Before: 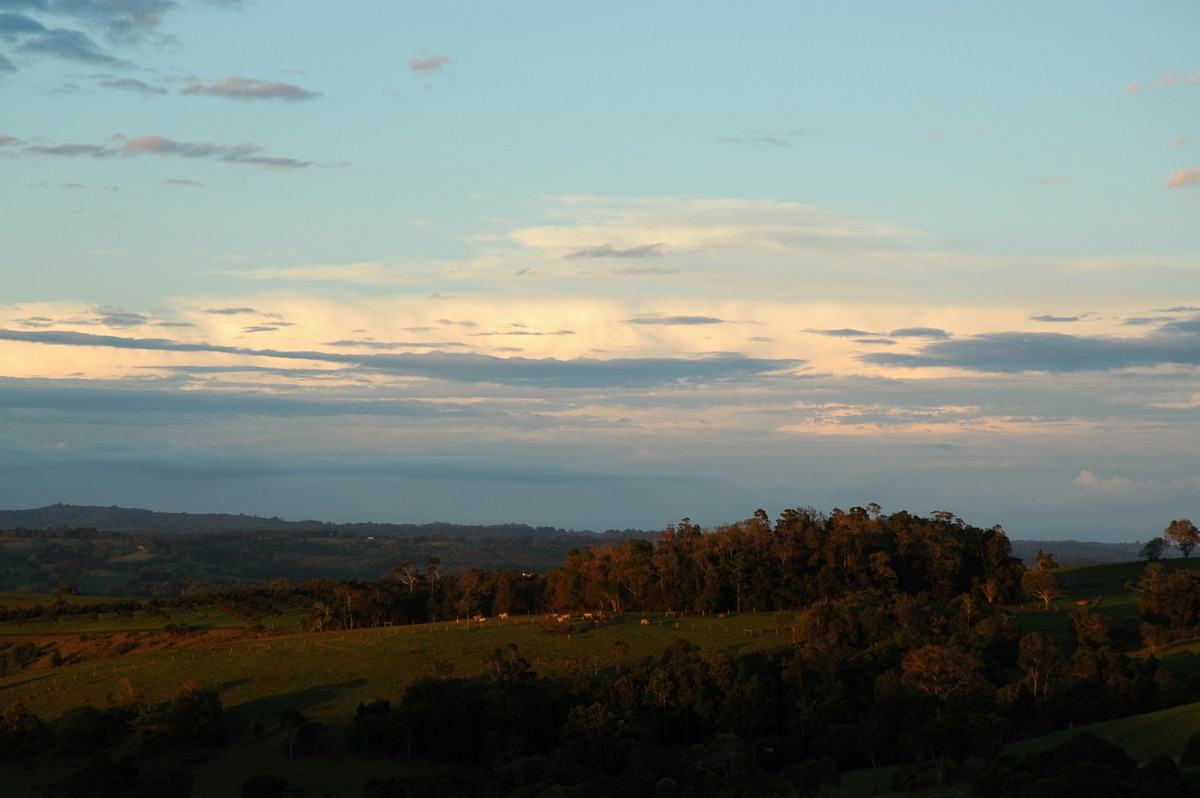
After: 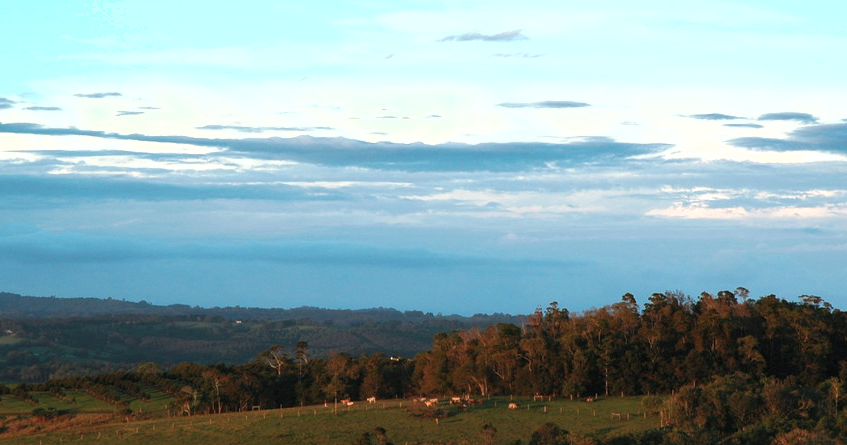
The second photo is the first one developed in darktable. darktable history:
color correction: highlights a* -9.88, highlights b* -21.51
shadows and highlights: shadows 48.86, highlights -41.44, soften with gaussian
exposure: black level correction 0, exposure 0.899 EV, compensate highlight preservation false
crop: left 11.063%, top 27.108%, right 18.273%, bottom 17.05%
